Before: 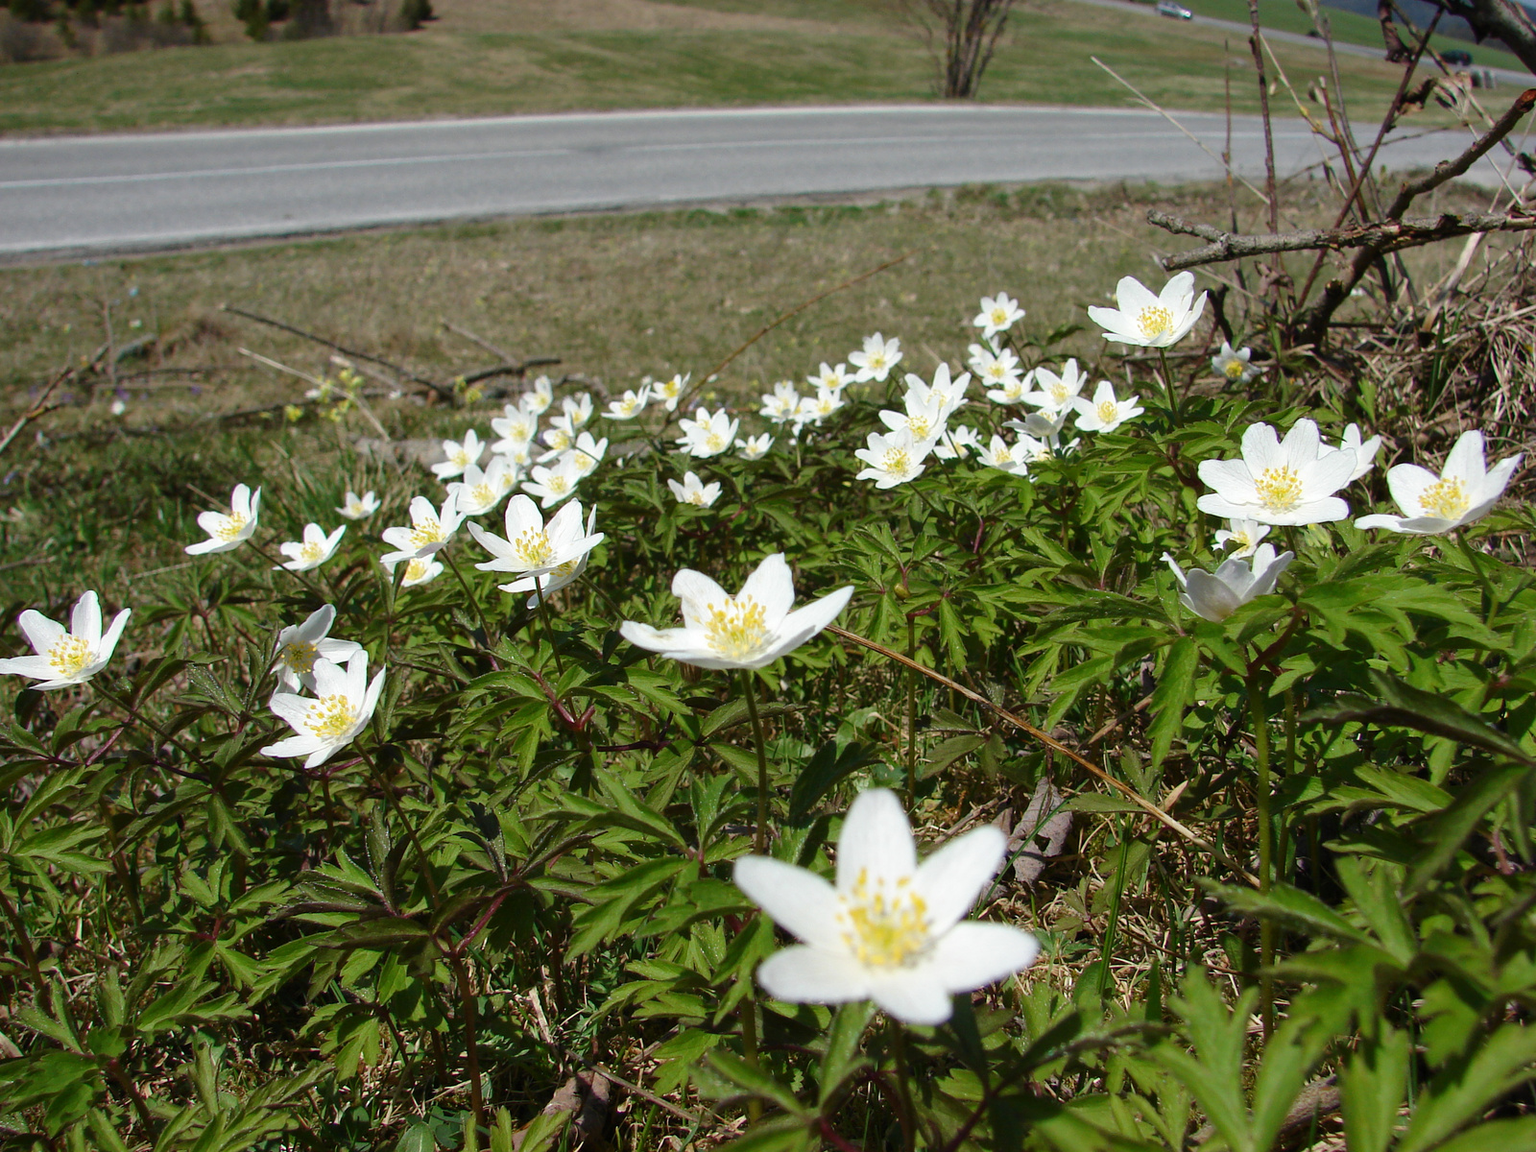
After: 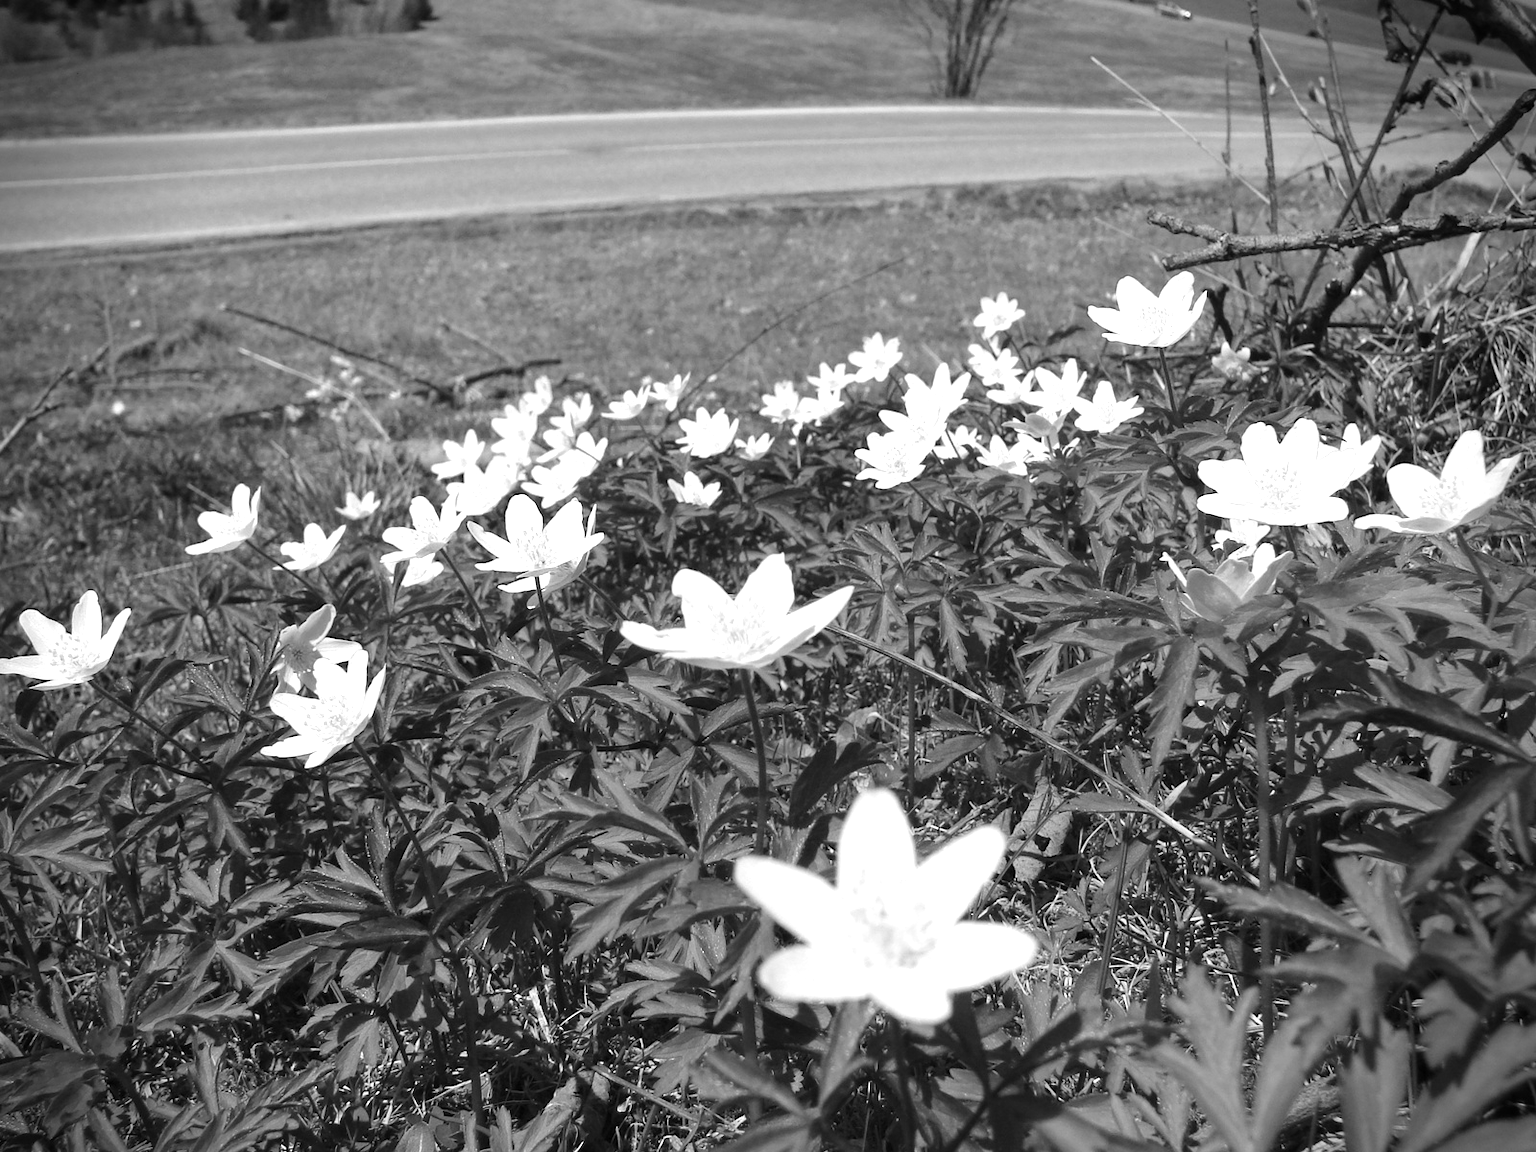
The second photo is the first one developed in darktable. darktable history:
exposure: exposure 0.6 EV, compensate highlight preservation false
vignetting: fall-off start 88.03%, fall-off radius 24.9%
monochrome: a 2.21, b -1.33, size 2.2
